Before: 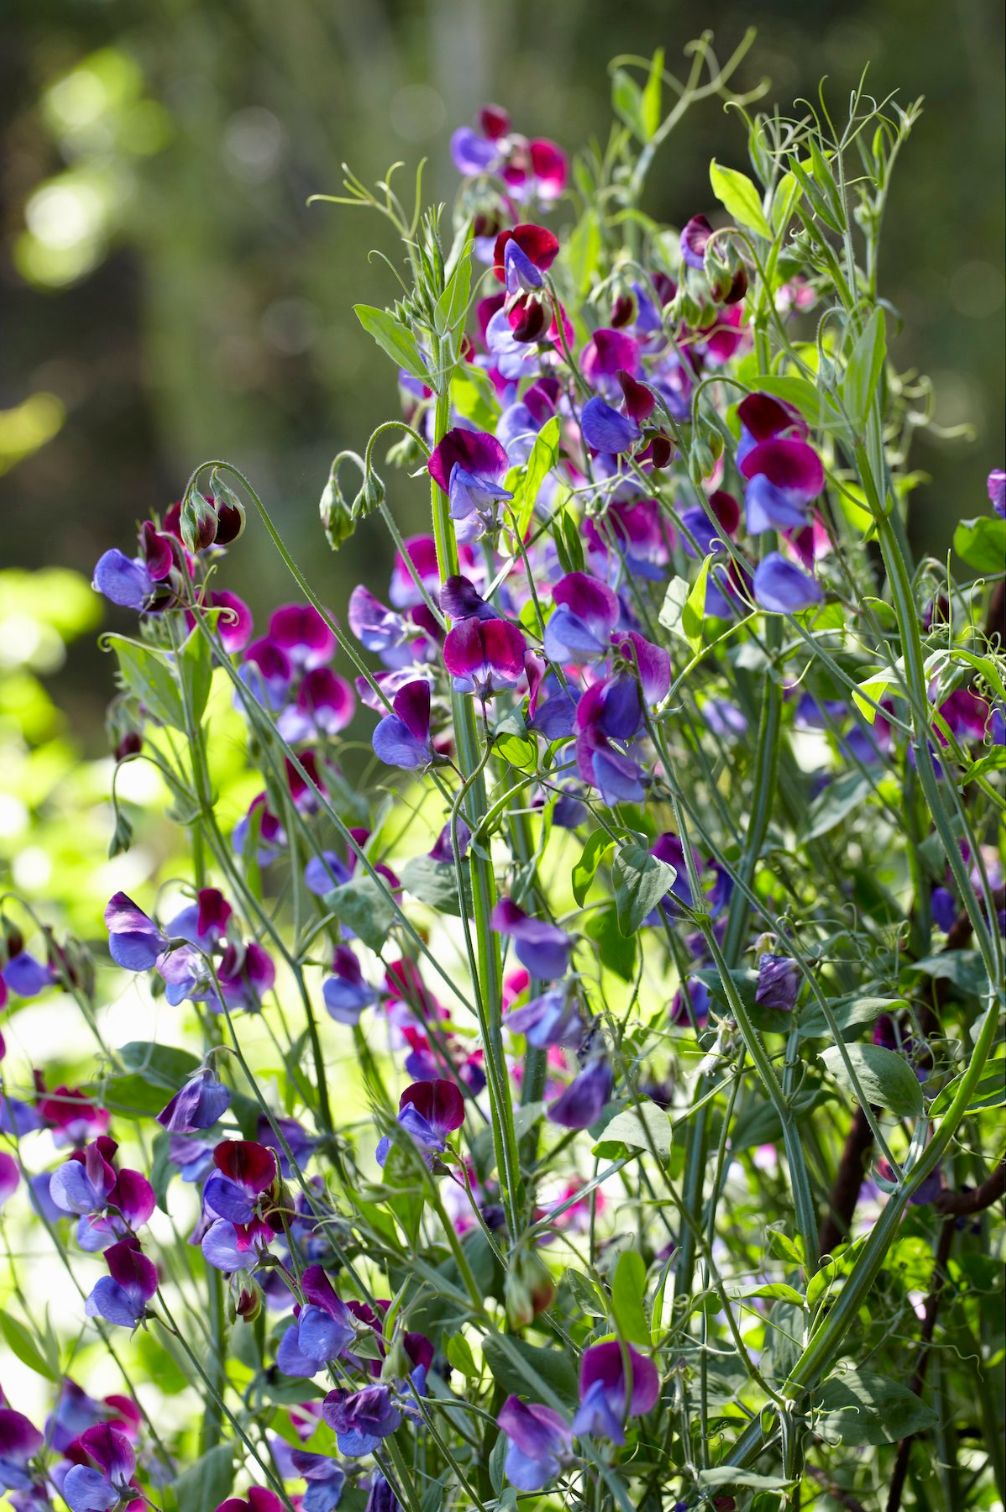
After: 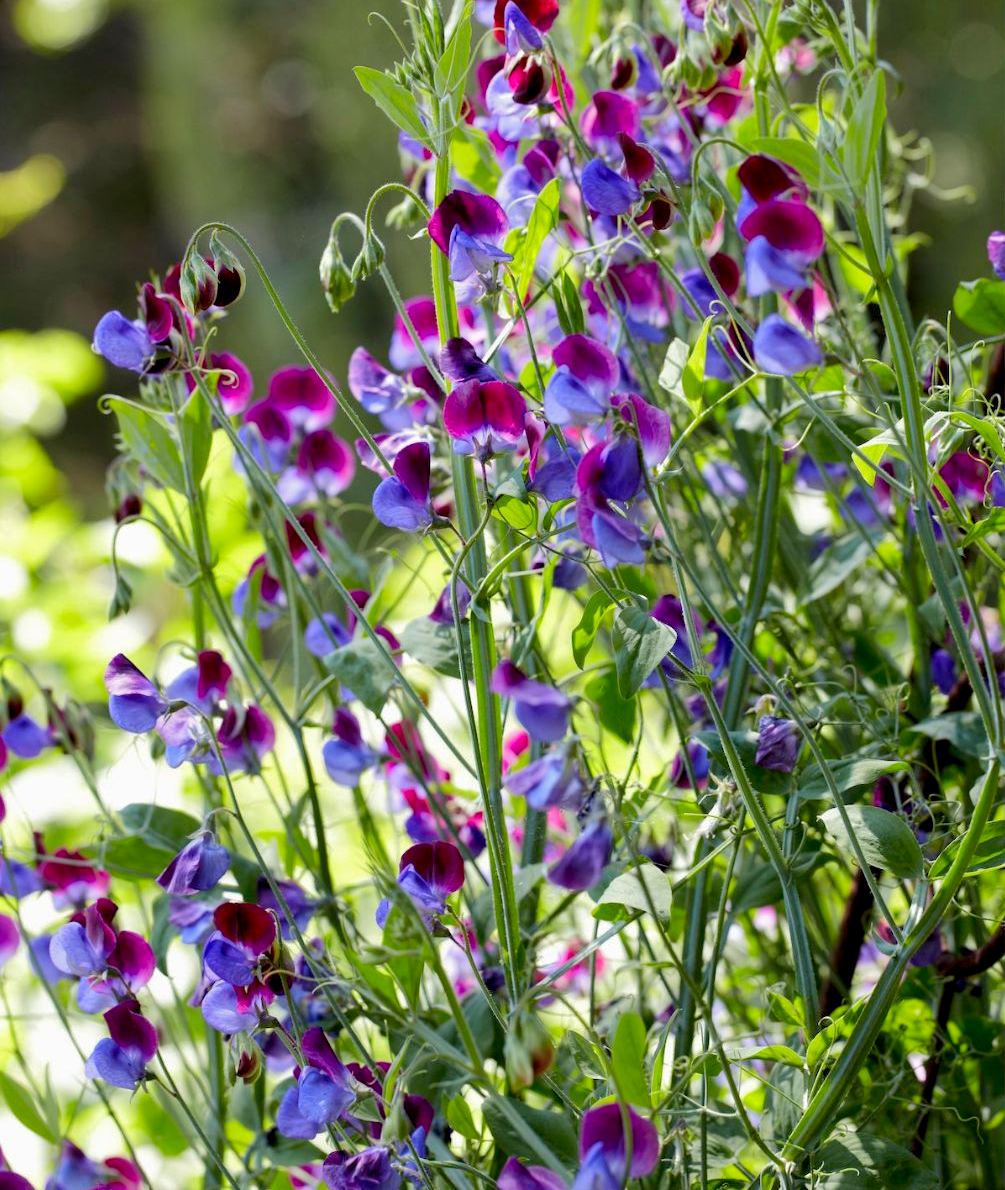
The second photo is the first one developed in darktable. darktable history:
base curve: curves: ch0 [(0, 0) (0.235, 0.266) (0.503, 0.496) (0.786, 0.72) (1, 1)]
crop and rotate: top 15.774%, bottom 5.506%
exposure: black level correction 0.007, compensate highlight preservation false
